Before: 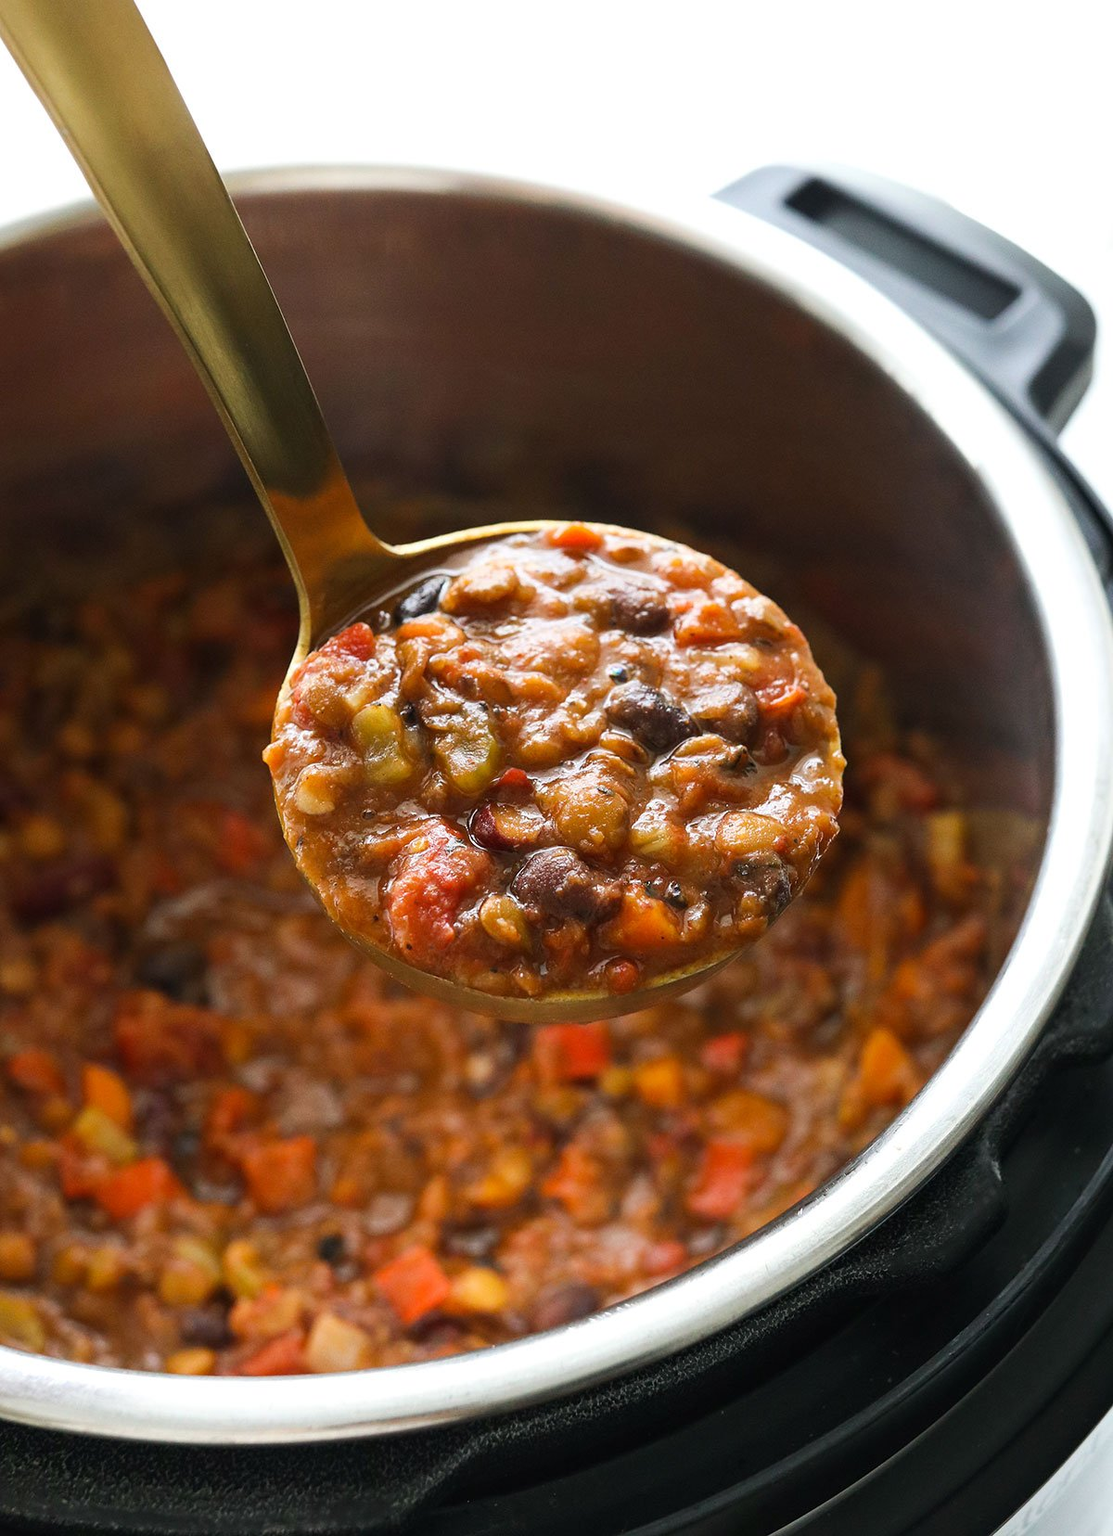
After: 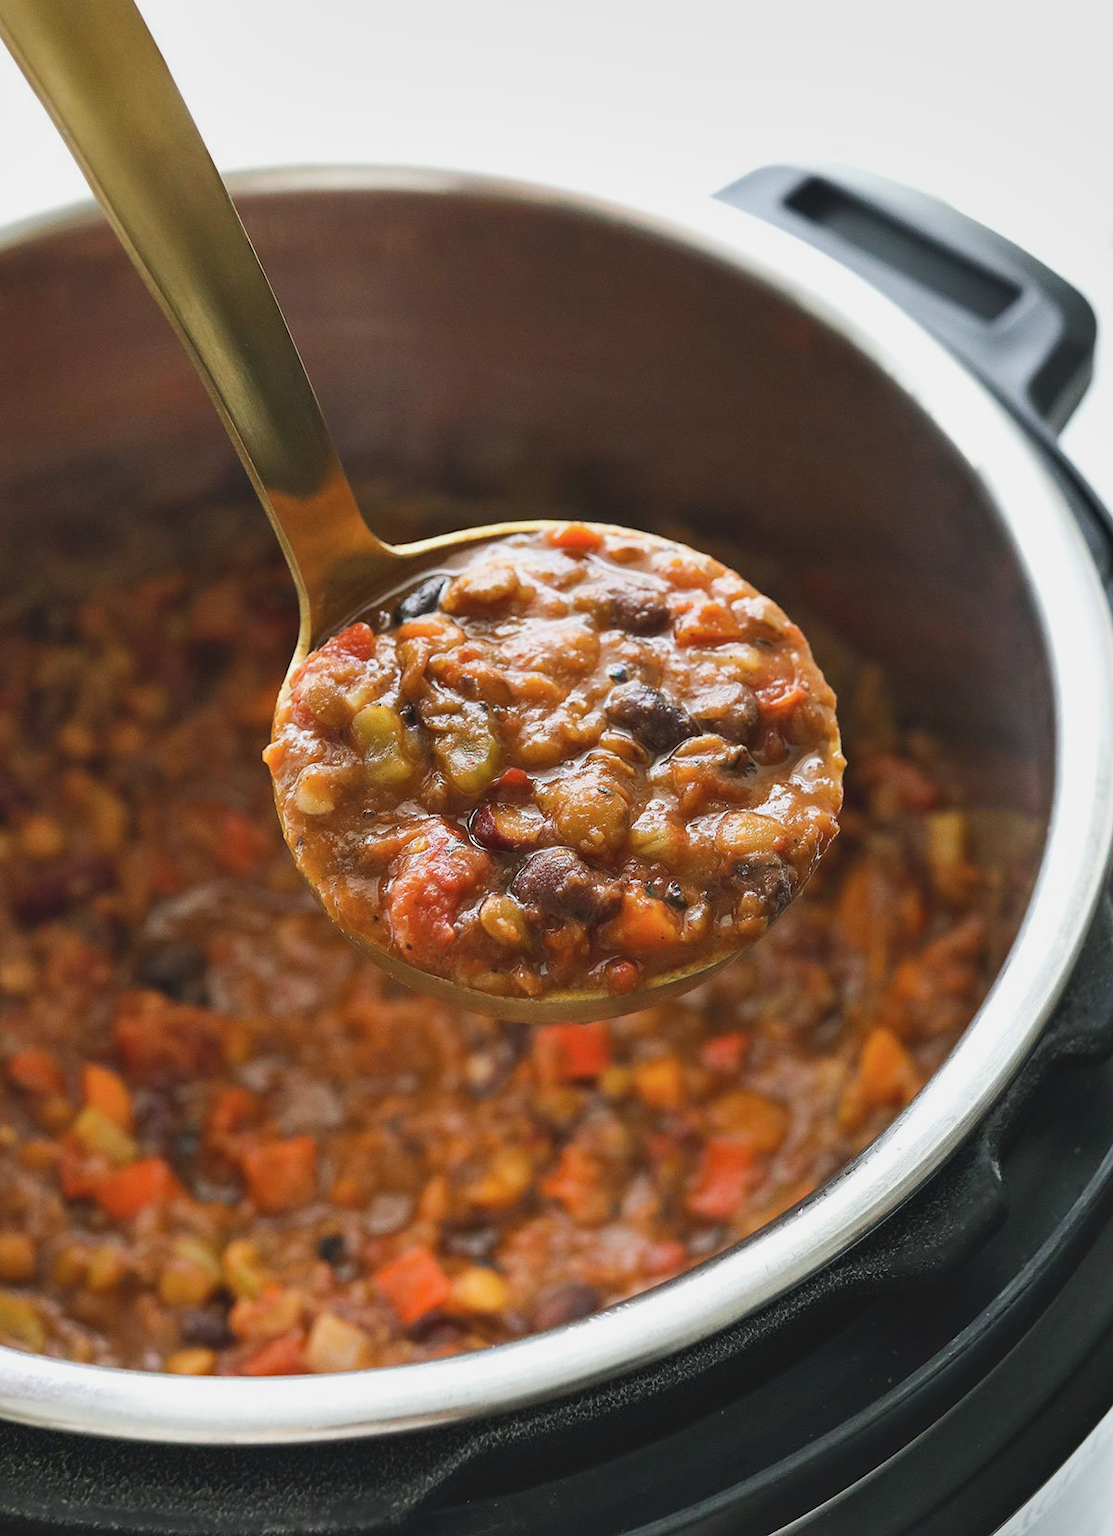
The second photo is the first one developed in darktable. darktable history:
contrast brightness saturation: contrast -0.1, saturation -0.1
shadows and highlights: low approximation 0.01, soften with gaussian
